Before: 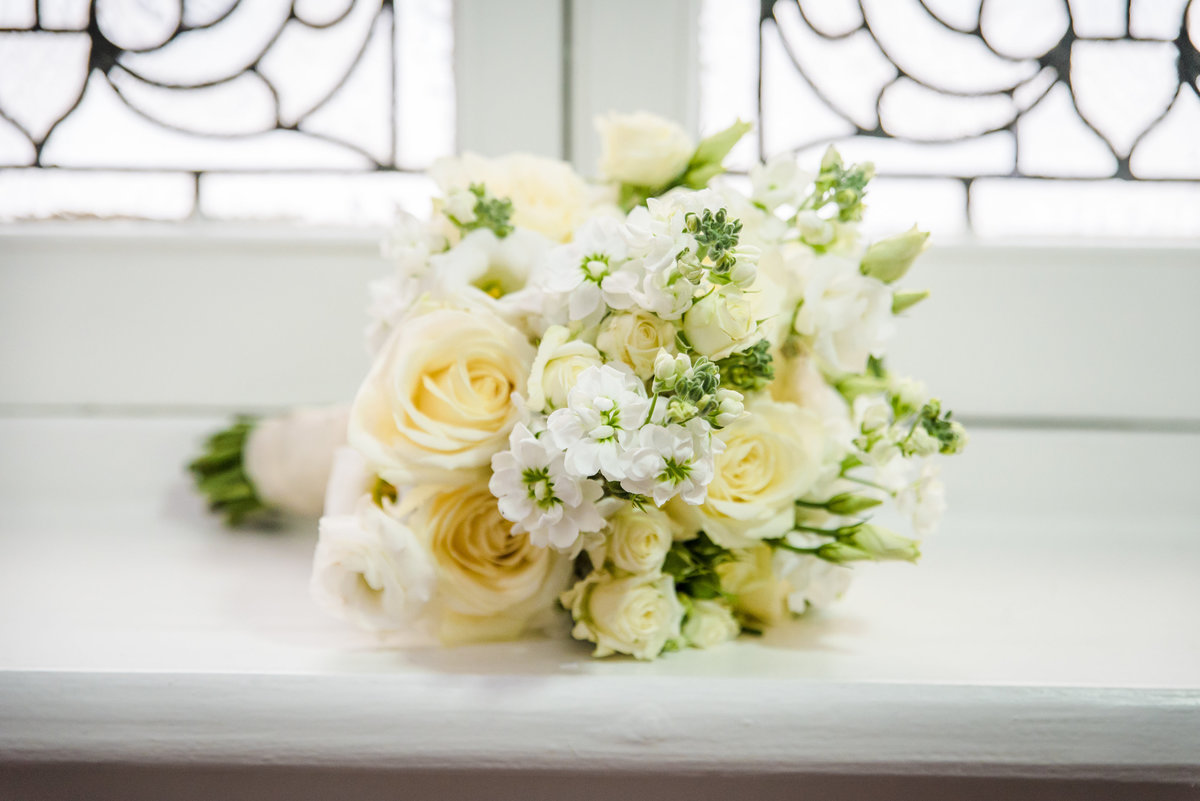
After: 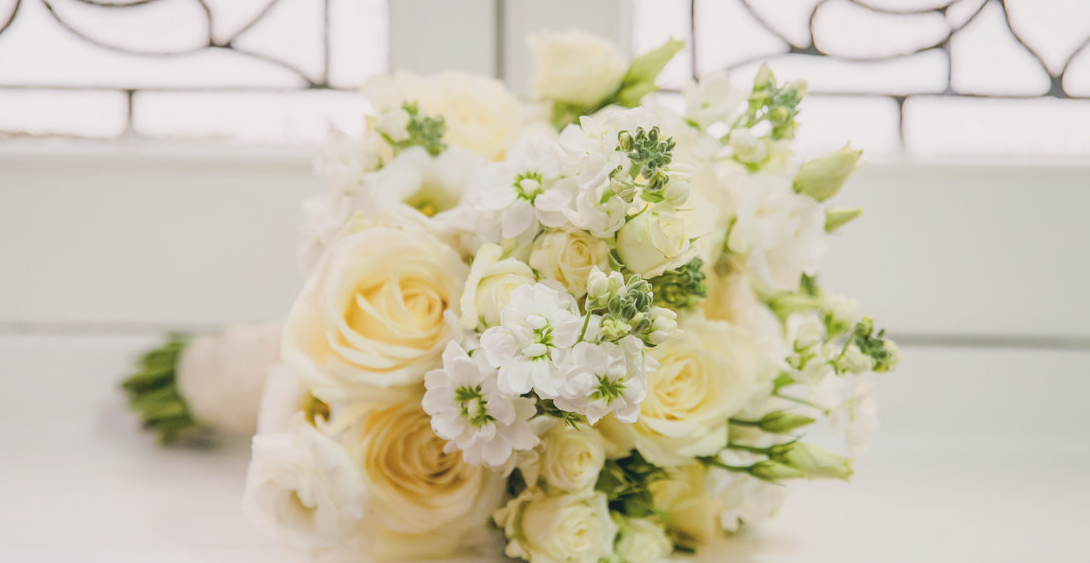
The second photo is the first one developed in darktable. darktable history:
crop: left 5.596%, top 10.314%, right 3.534%, bottom 19.395%
contrast brightness saturation: contrast -0.15, brightness 0.05, saturation -0.12
color balance: lift [0.998, 0.998, 1.001, 1.002], gamma [0.995, 1.025, 0.992, 0.975], gain [0.995, 1.02, 0.997, 0.98]
